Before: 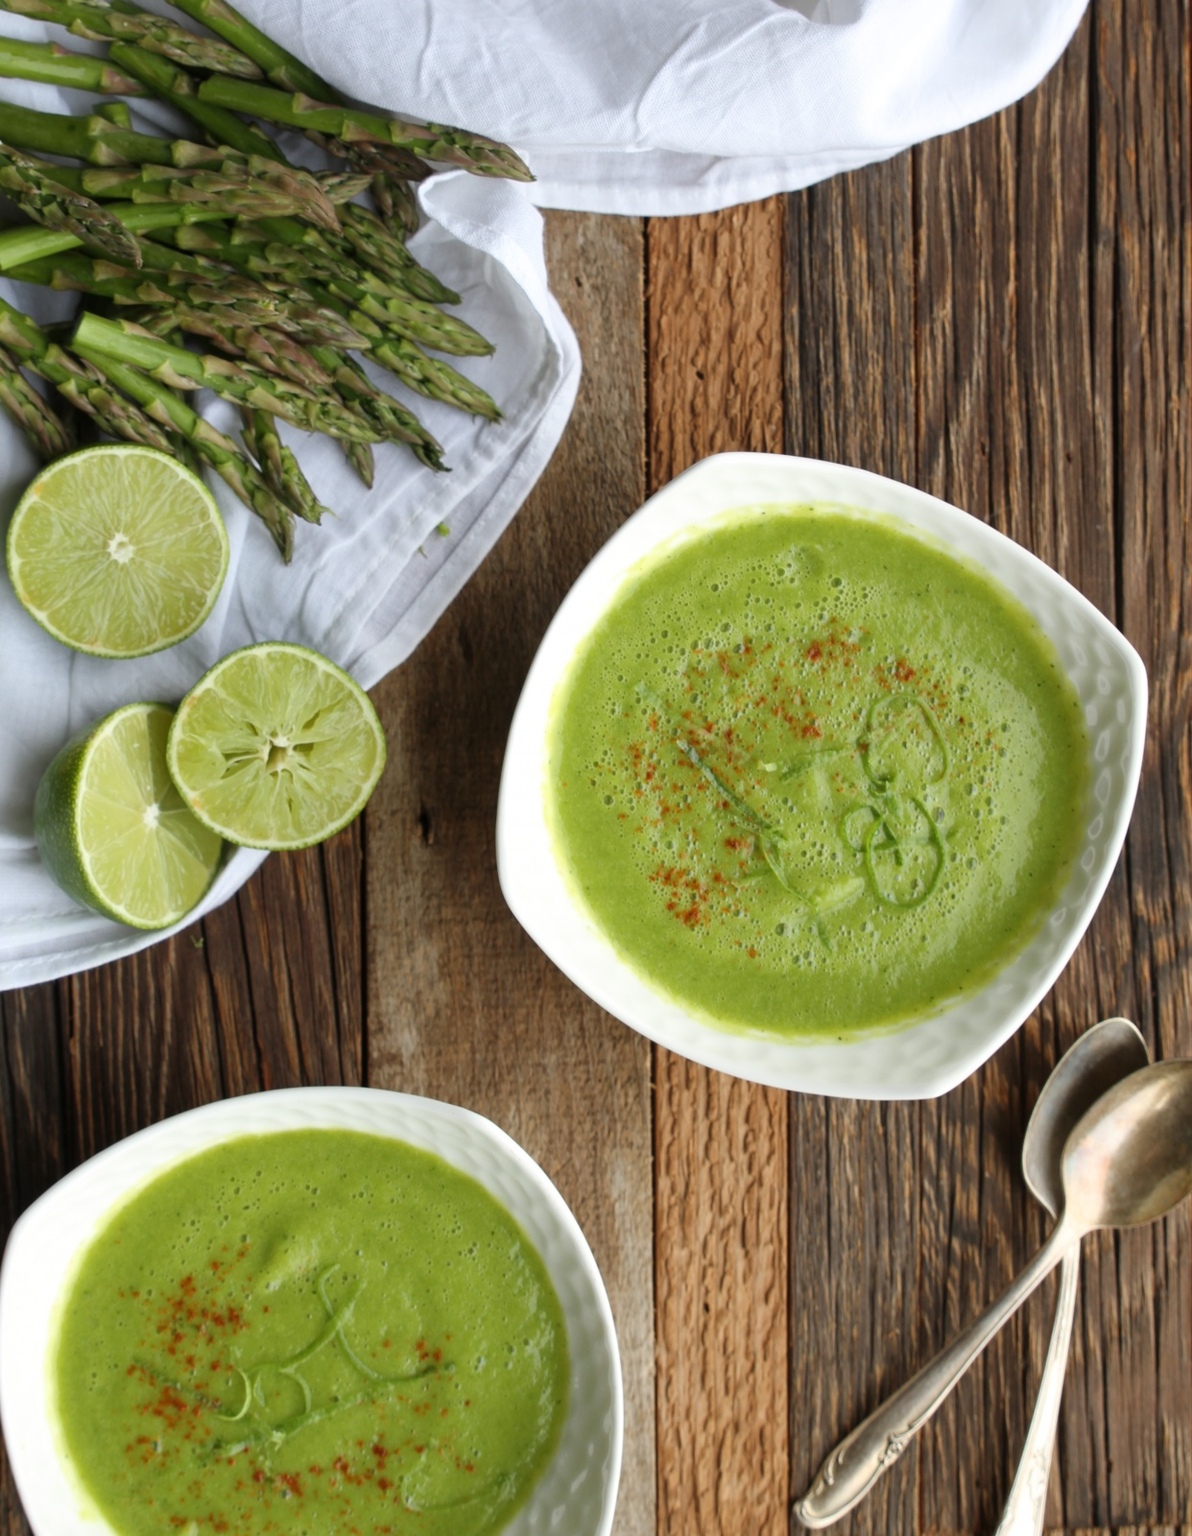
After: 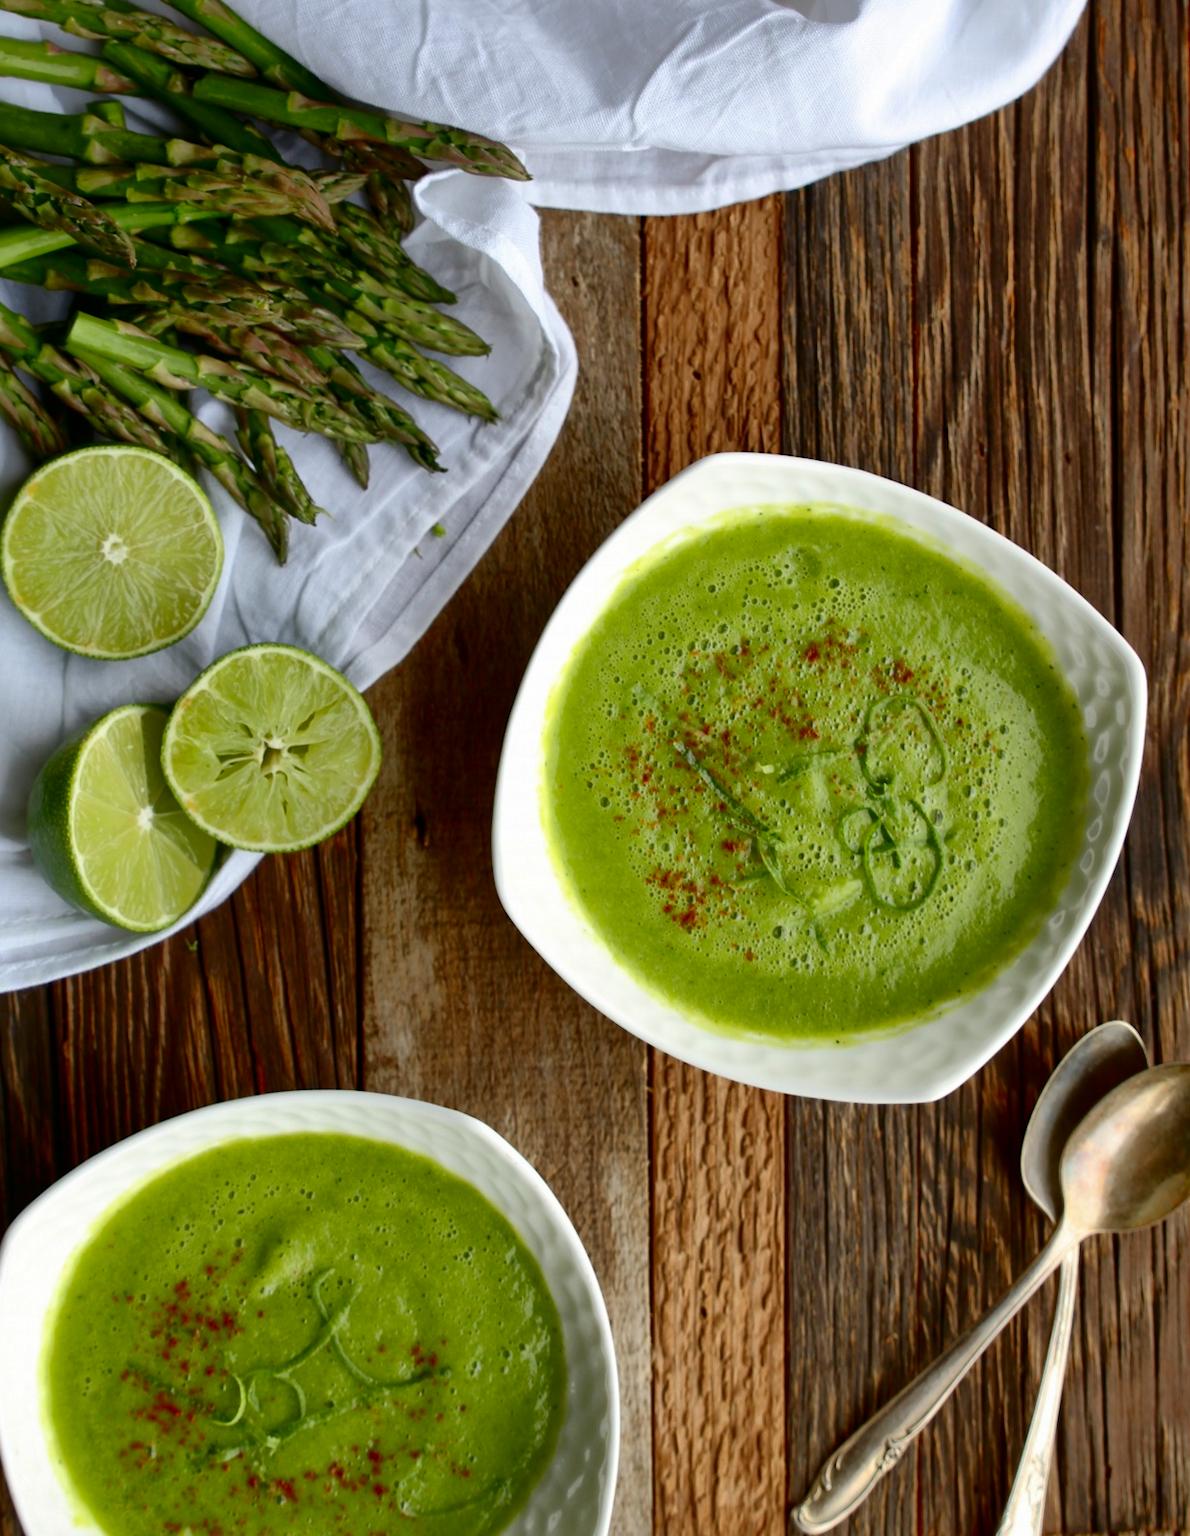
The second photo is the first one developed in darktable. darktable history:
contrast brightness saturation: contrast 0.24, brightness -0.24, saturation 0.14
crop and rotate: left 0.614%, top 0.179%, bottom 0.309%
shadows and highlights: shadows 60, highlights -60
exposure: exposure -0.01 EV, compensate highlight preservation false
